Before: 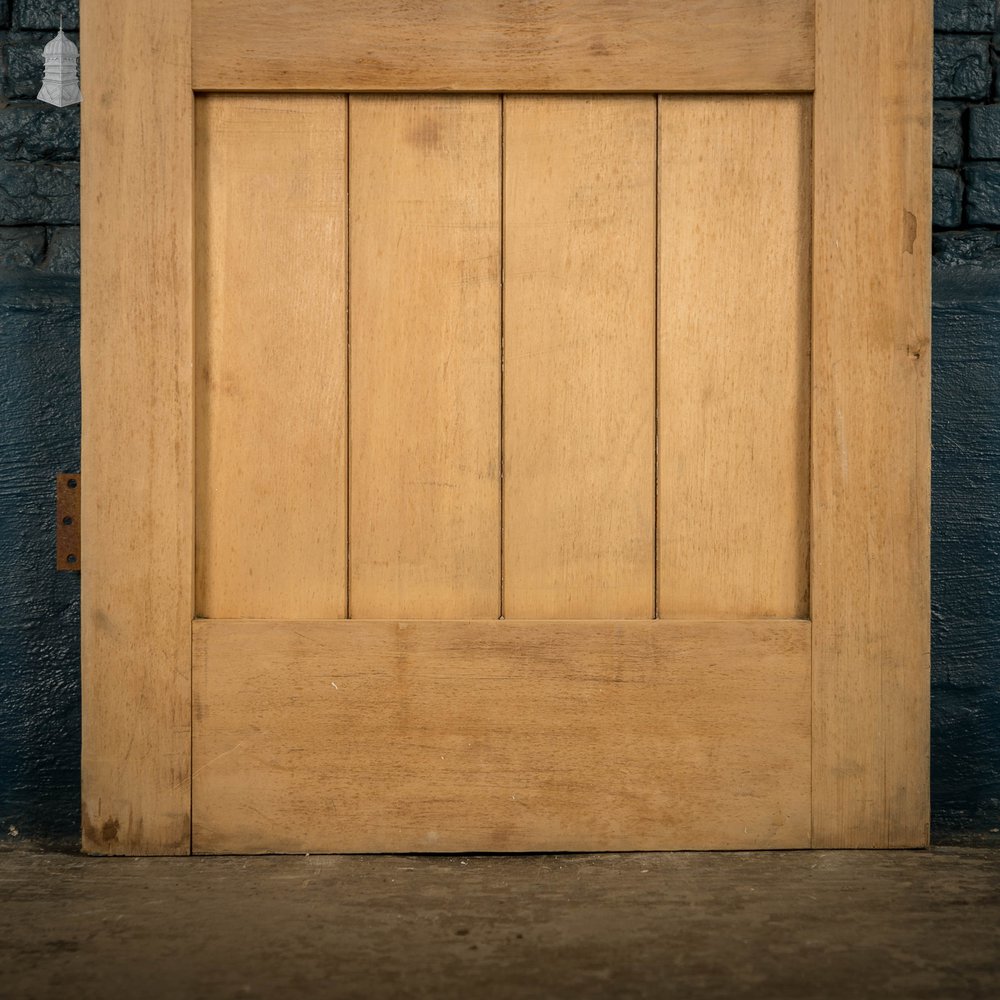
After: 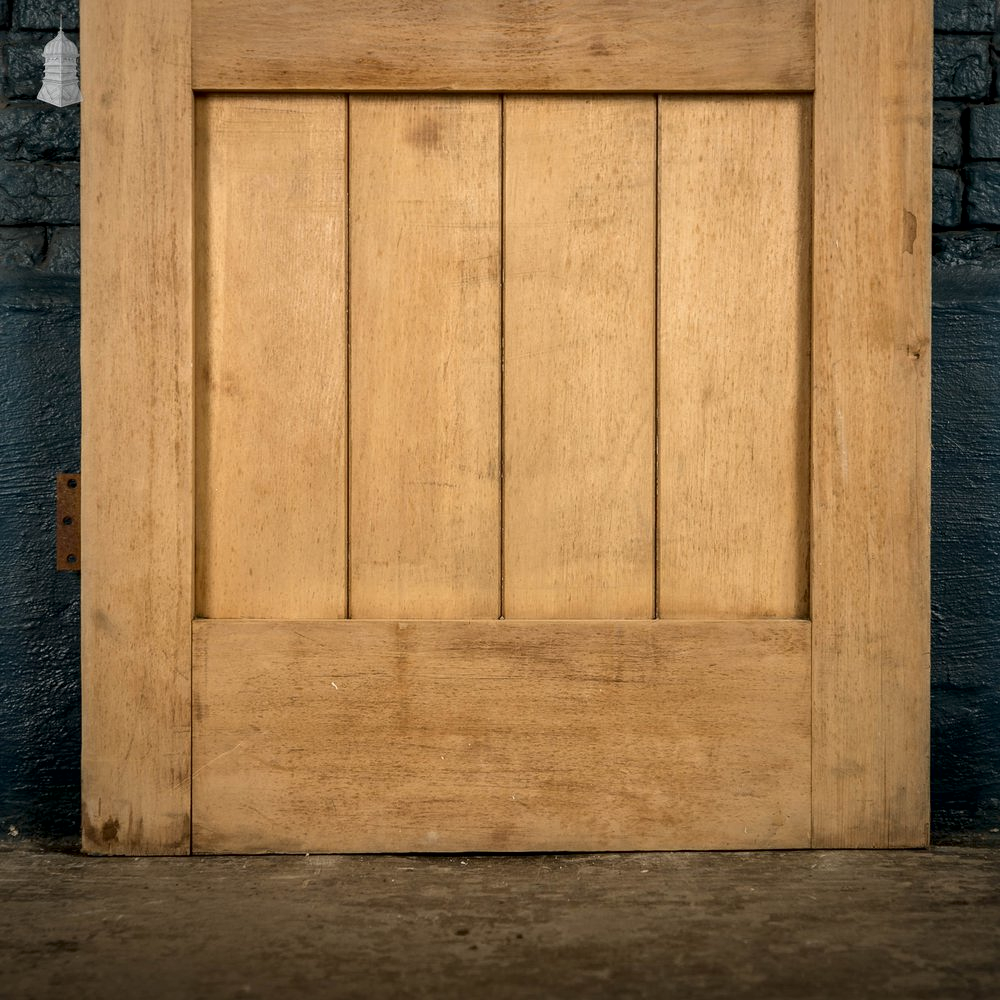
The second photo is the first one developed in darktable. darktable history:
local contrast: mode bilateral grid, contrast 25, coarseness 60, detail 150%, midtone range 0.2
